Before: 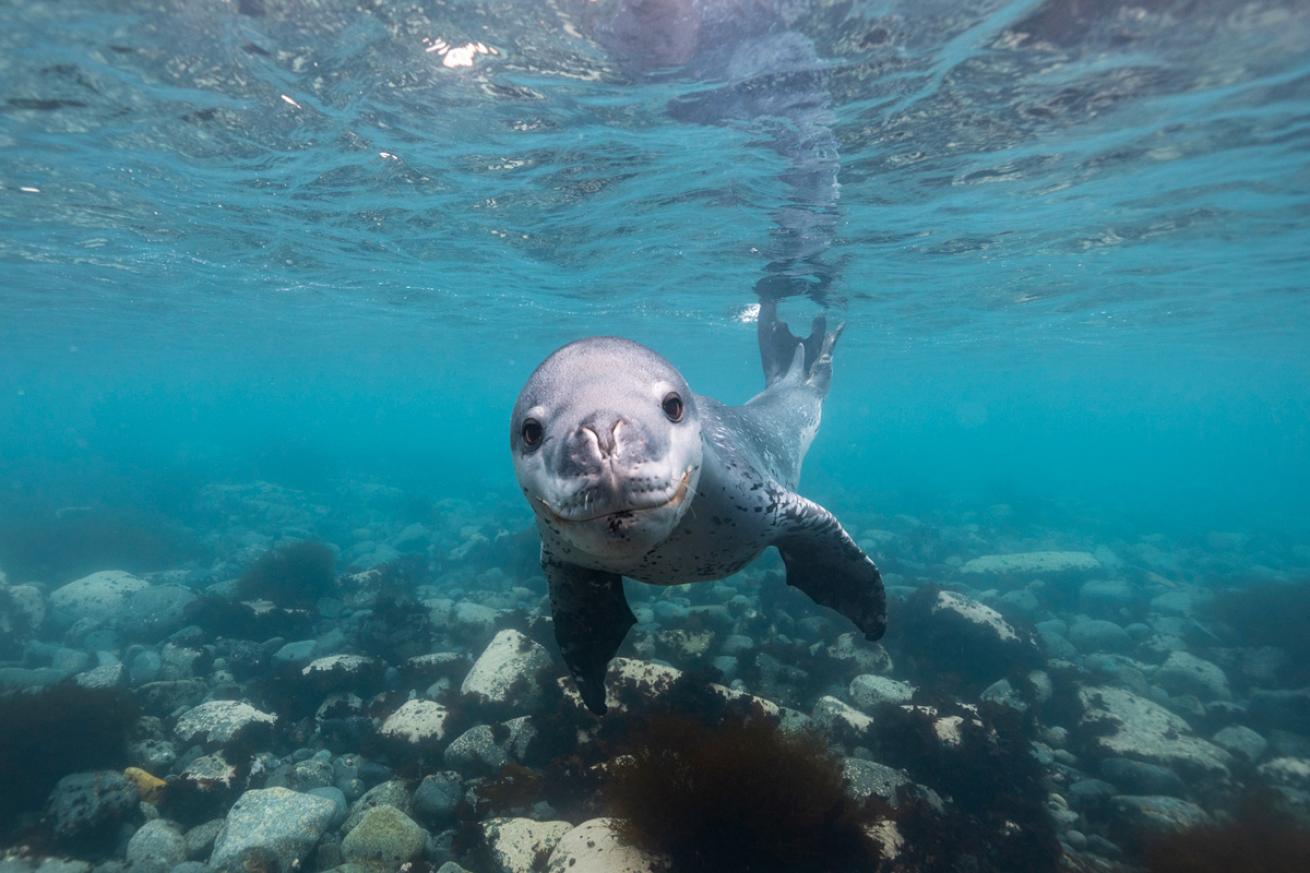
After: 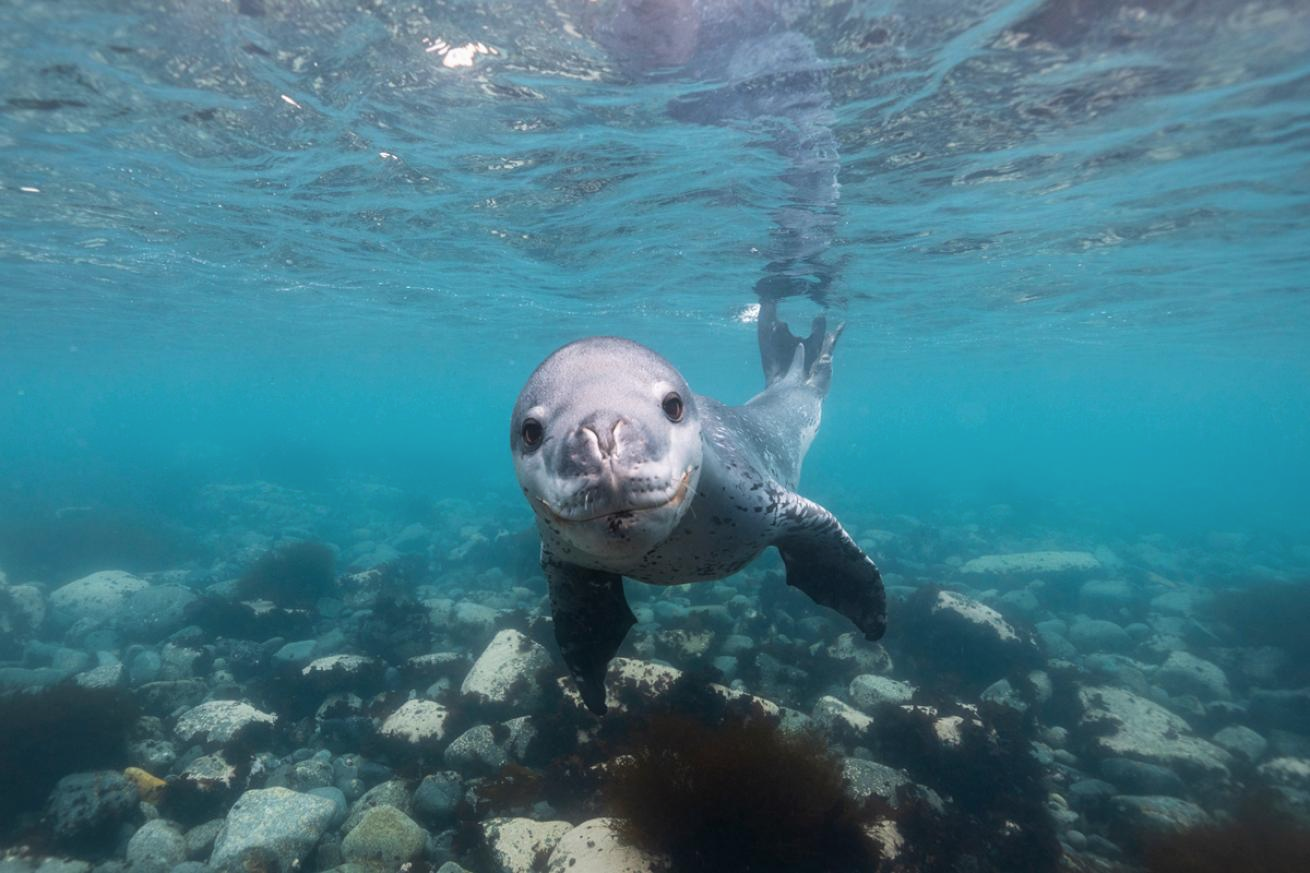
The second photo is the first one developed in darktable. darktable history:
haze removal: strength -0.093, adaptive false
